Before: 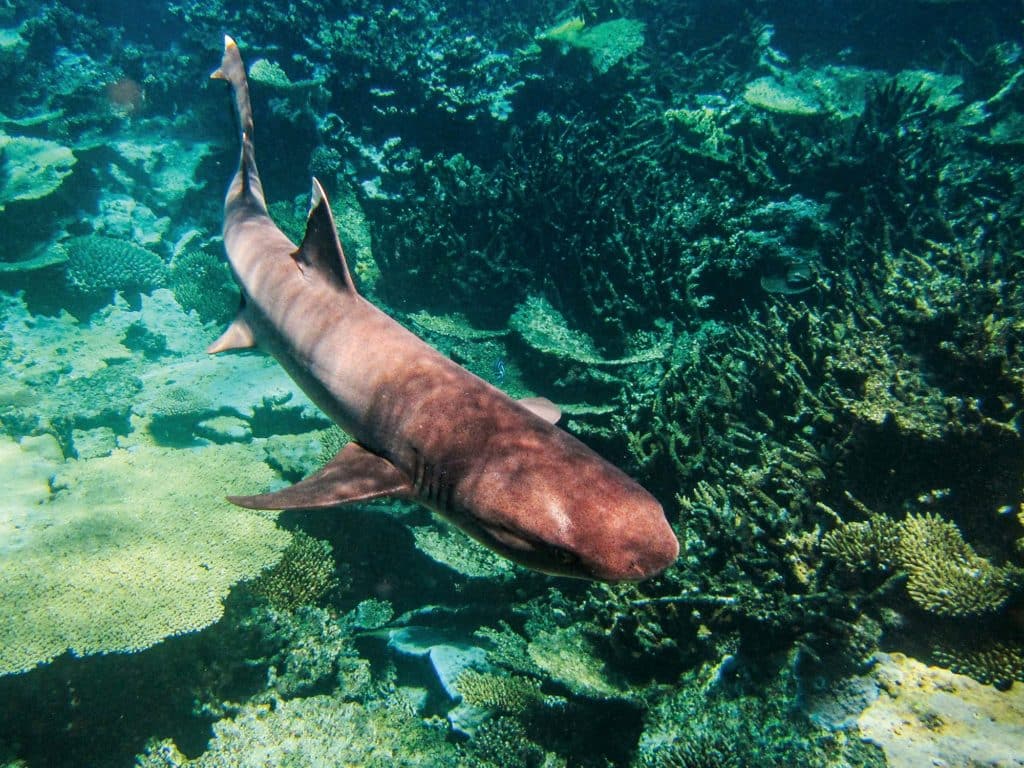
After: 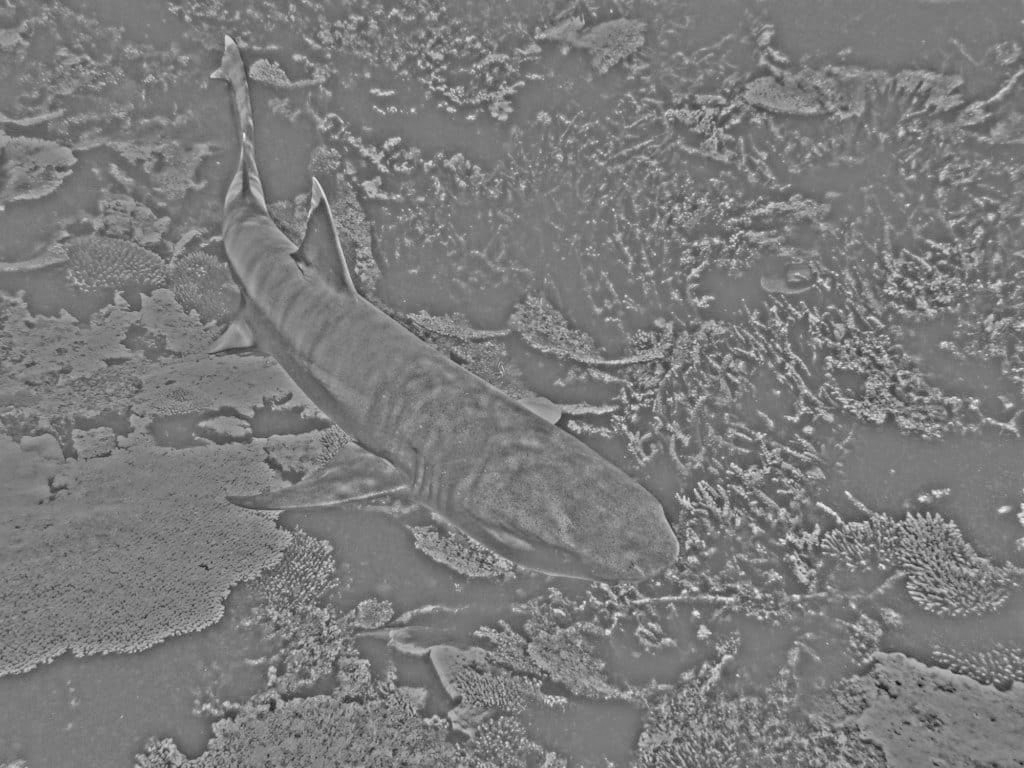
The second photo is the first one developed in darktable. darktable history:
local contrast: on, module defaults
rgb levels: levels [[0.029, 0.461, 0.922], [0, 0.5, 1], [0, 0.5, 1]]
highpass: sharpness 25.84%, contrast boost 14.94%
